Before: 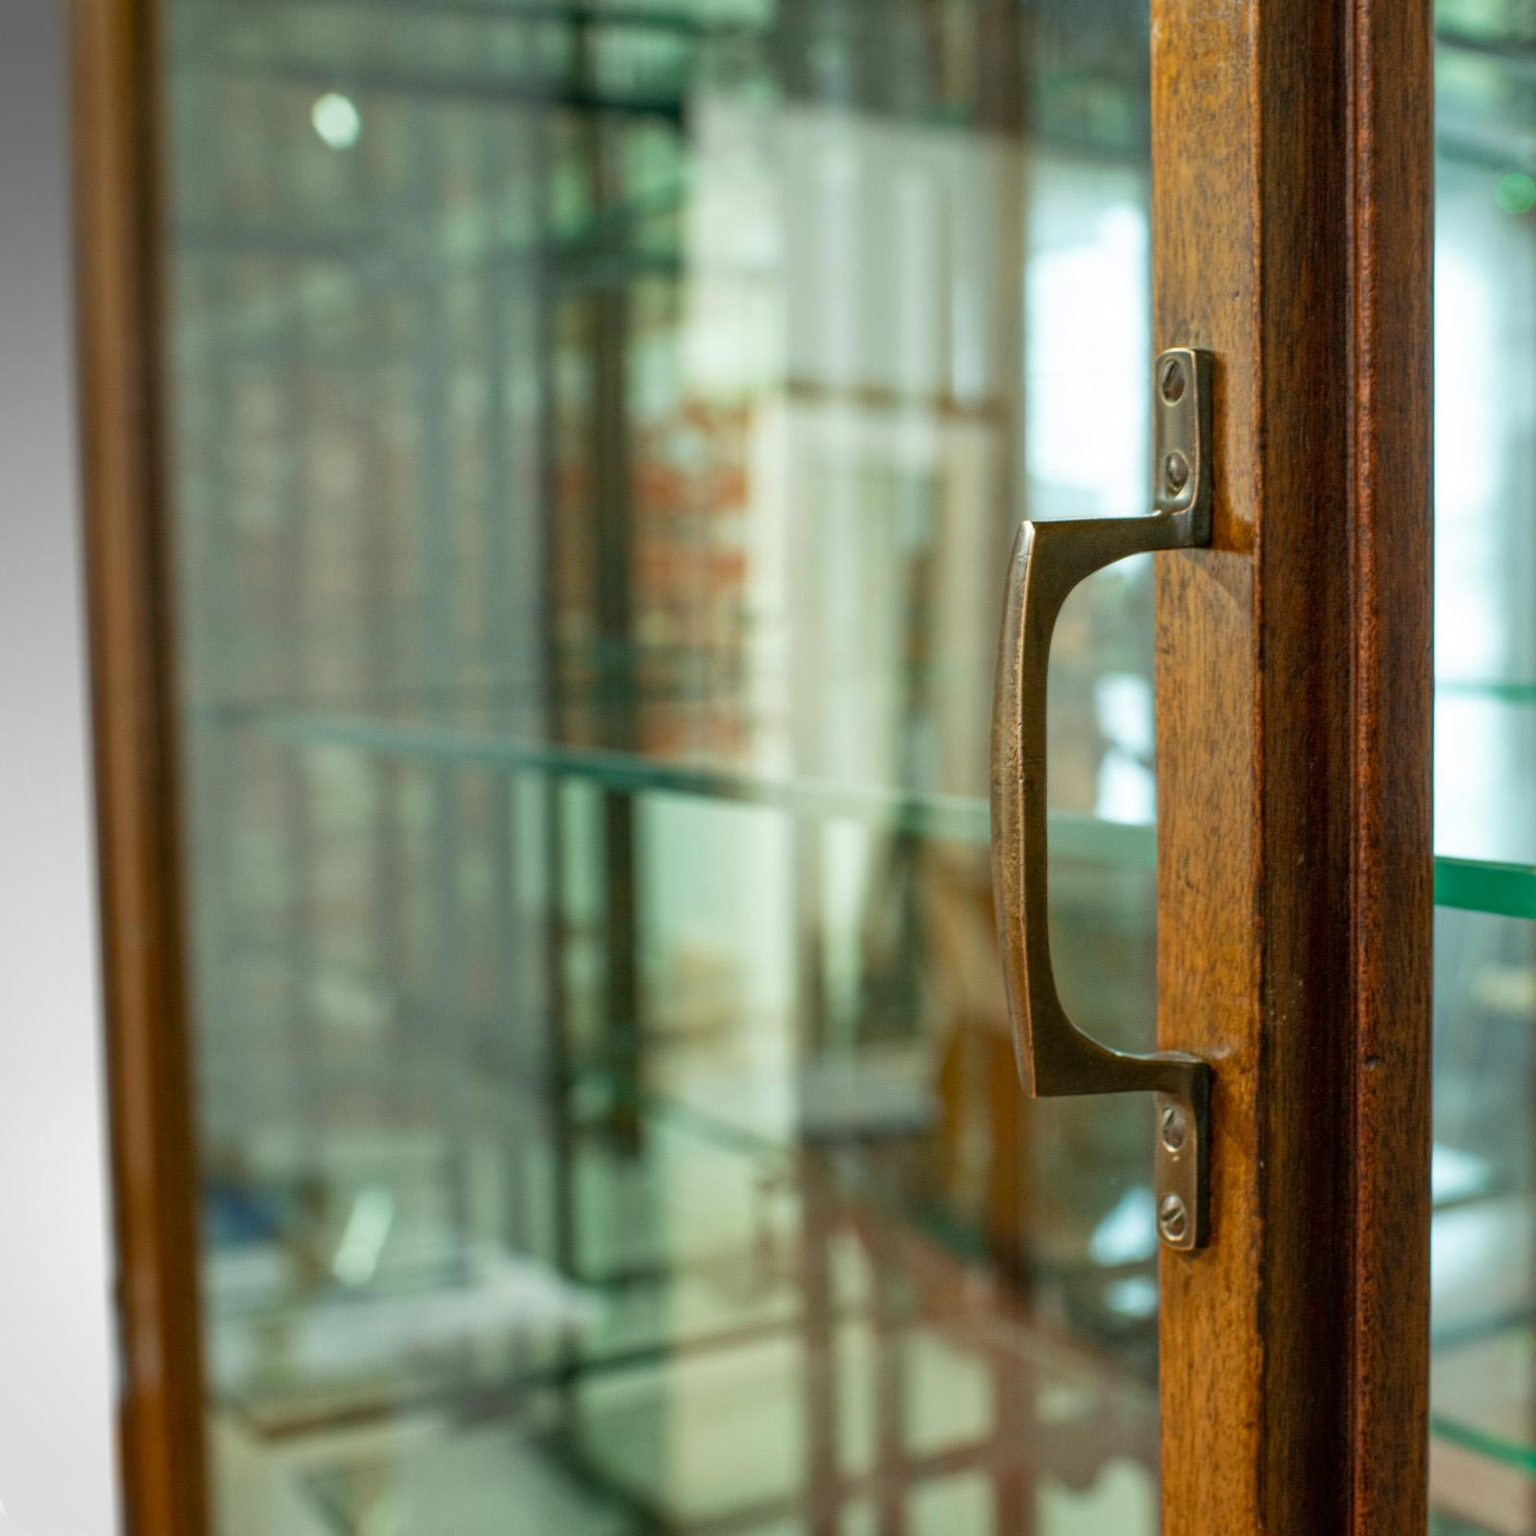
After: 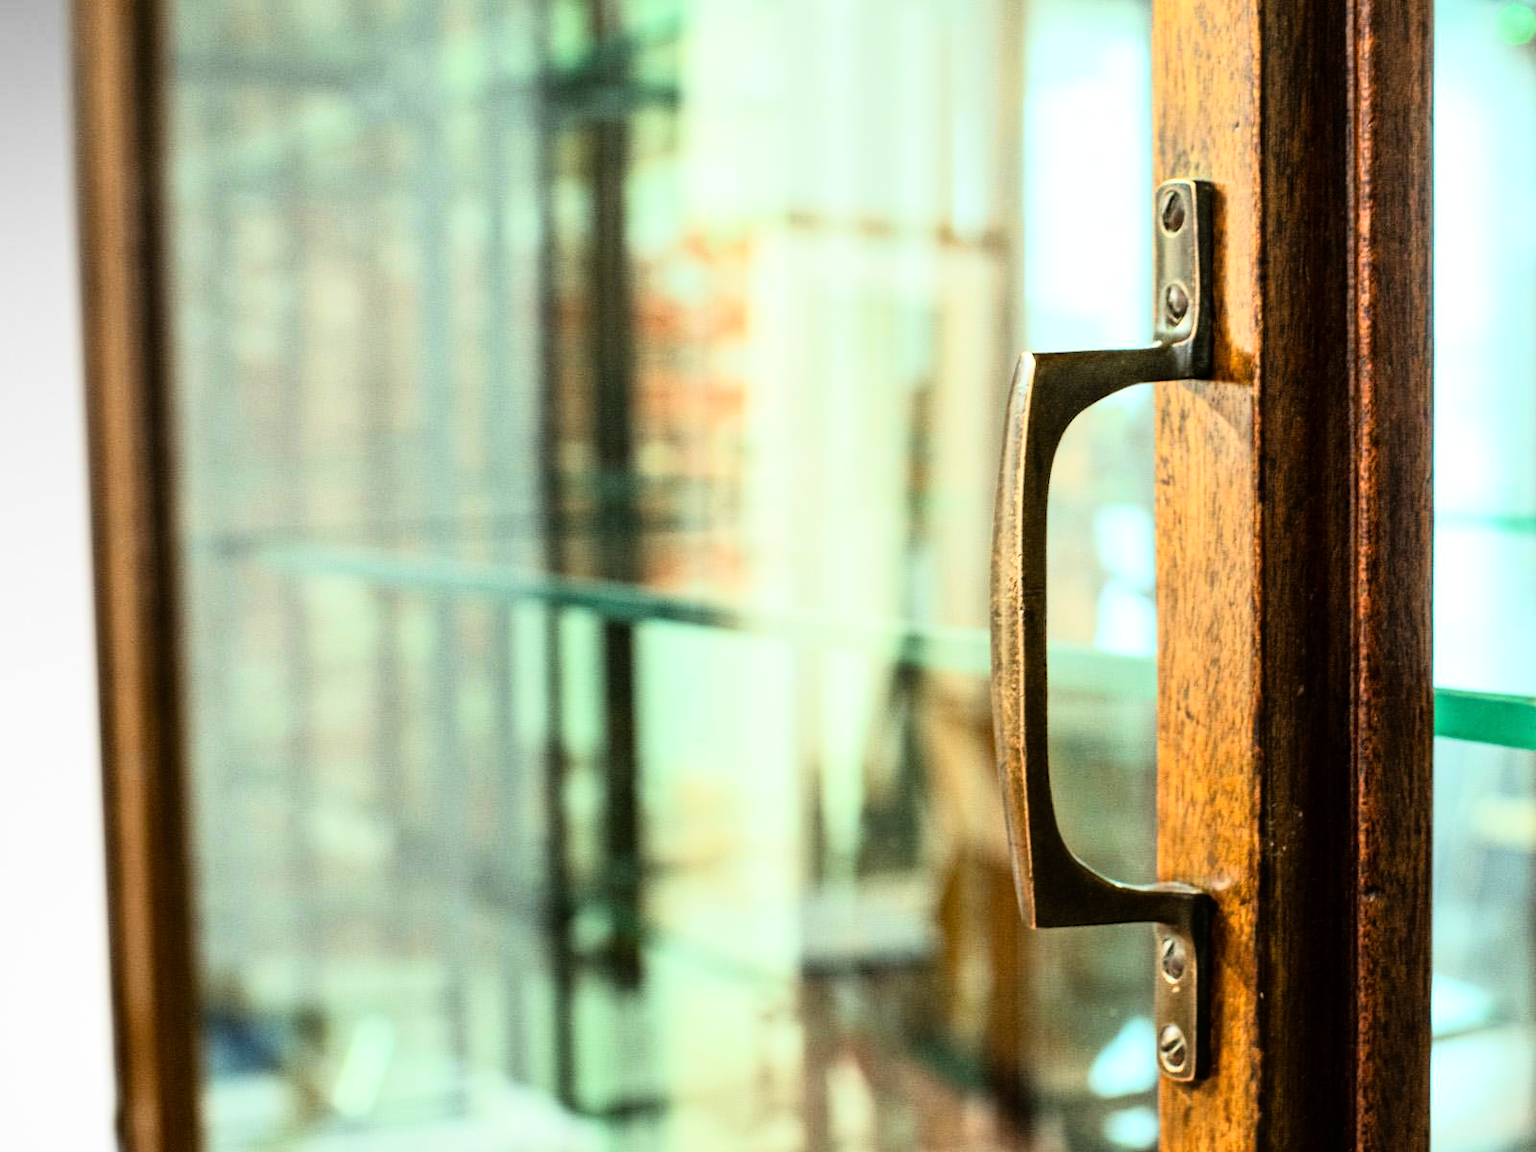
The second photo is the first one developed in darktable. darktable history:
crop: top 11.038%, bottom 13.962%
rgb curve: curves: ch0 [(0, 0) (0.21, 0.15) (0.24, 0.21) (0.5, 0.75) (0.75, 0.96) (0.89, 0.99) (1, 1)]; ch1 [(0, 0.02) (0.21, 0.13) (0.25, 0.2) (0.5, 0.67) (0.75, 0.9) (0.89, 0.97) (1, 1)]; ch2 [(0, 0.02) (0.21, 0.13) (0.25, 0.2) (0.5, 0.67) (0.75, 0.9) (0.89, 0.97) (1, 1)], compensate middle gray true
